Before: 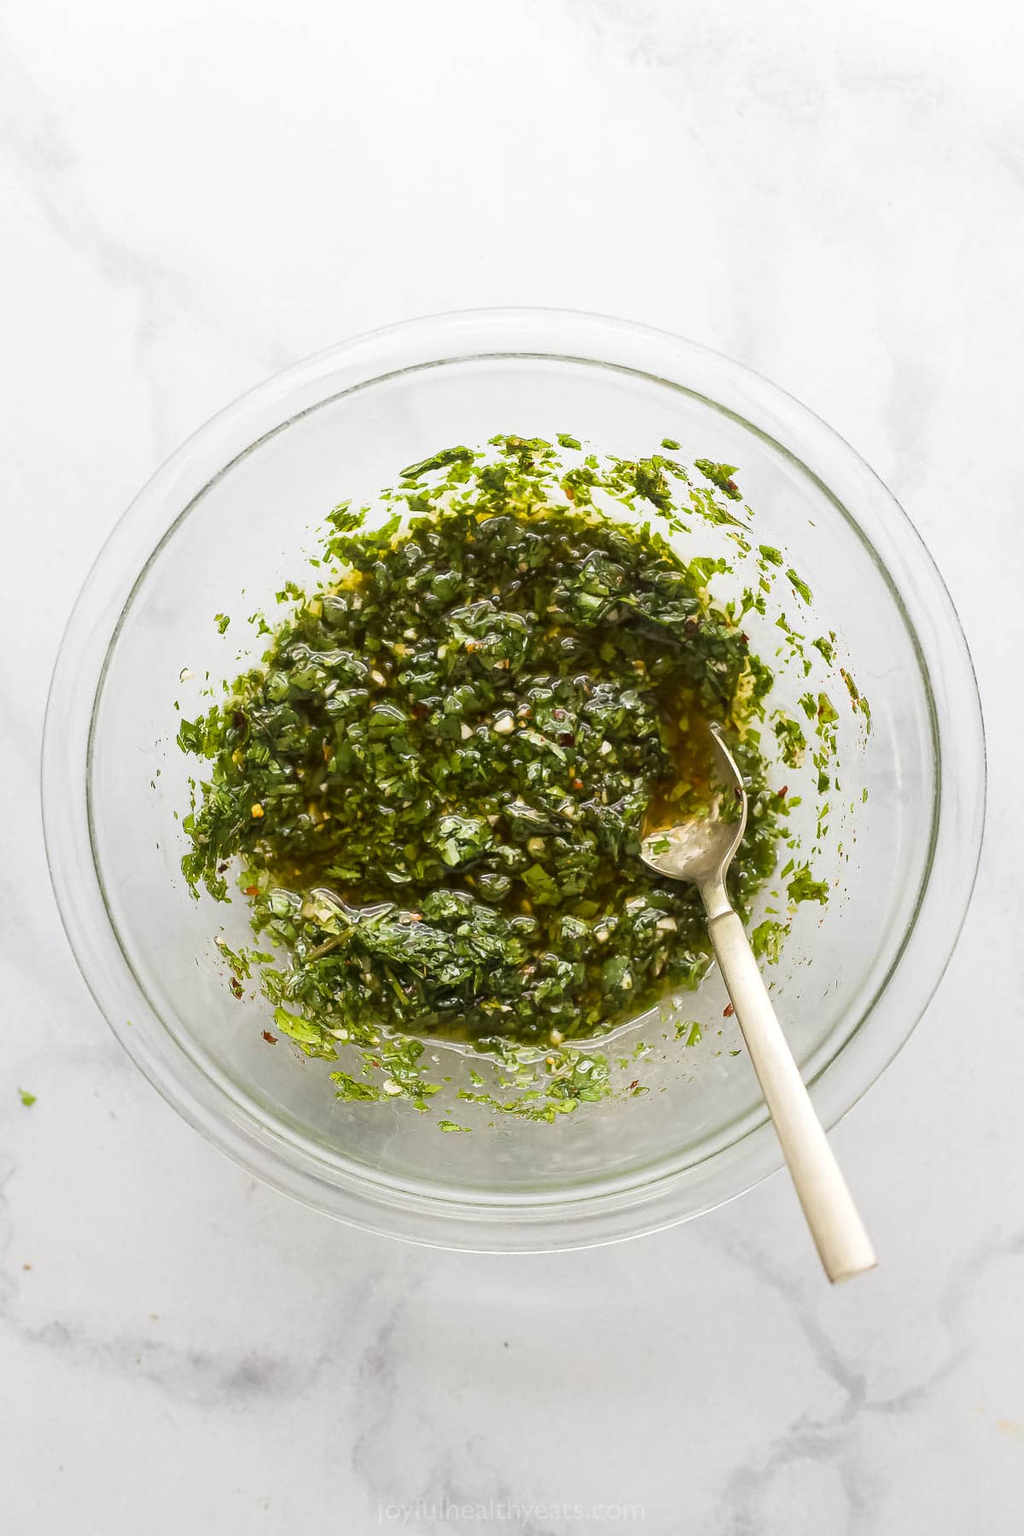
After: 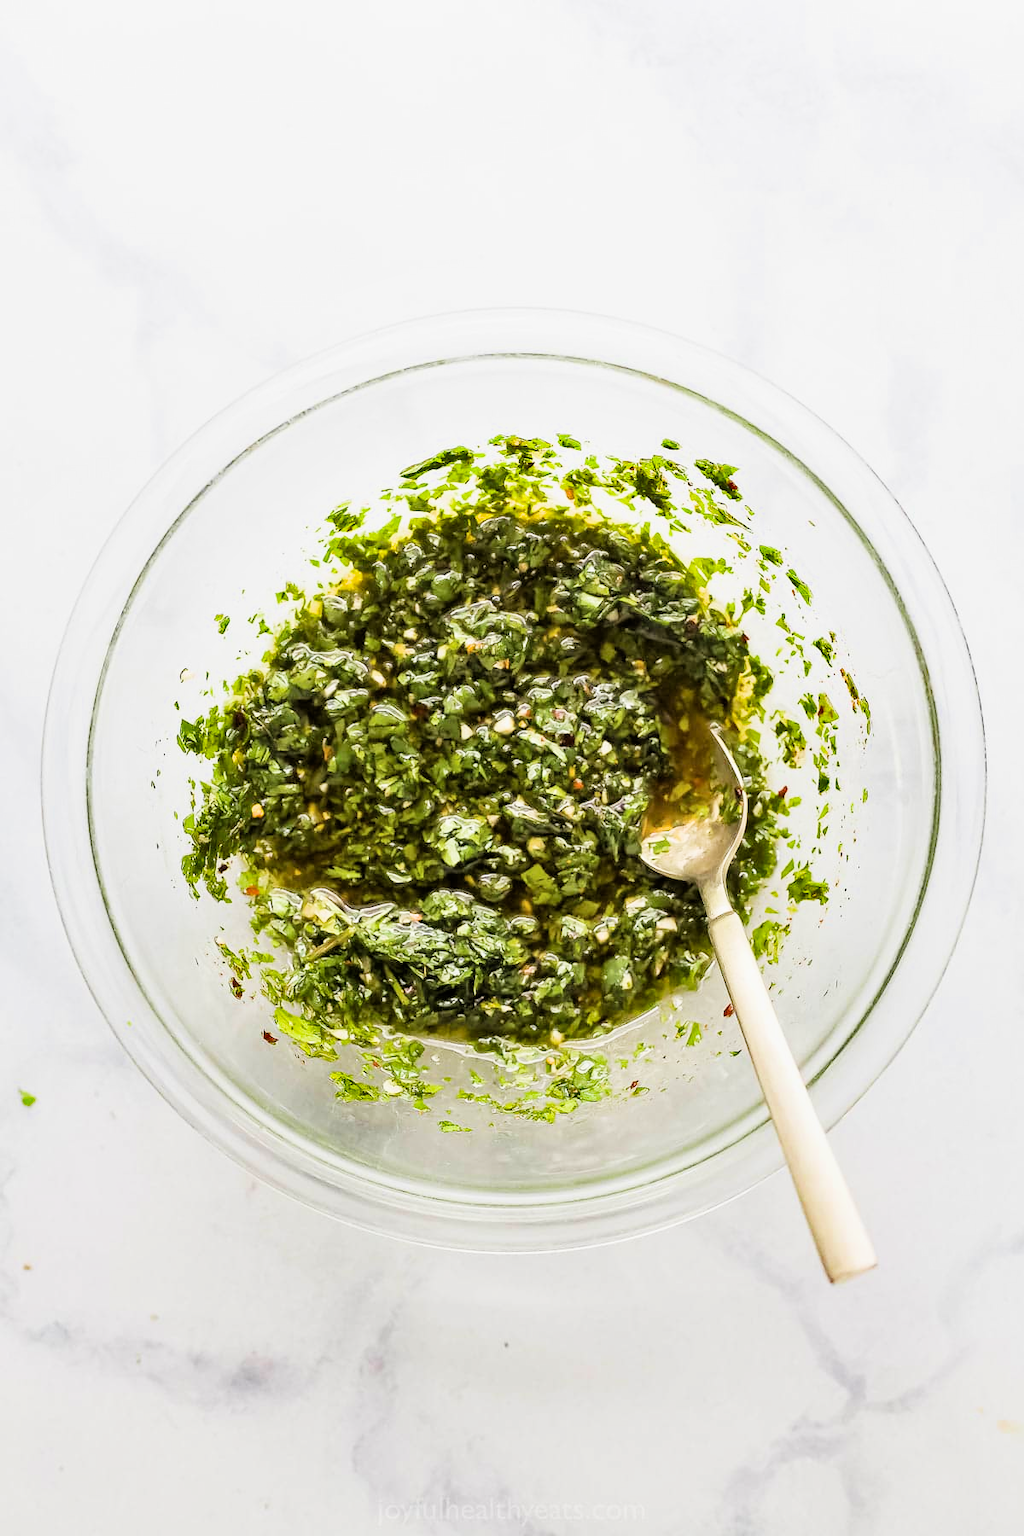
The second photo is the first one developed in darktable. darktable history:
filmic rgb: black relative exposure -5.02 EV, white relative exposure 4 EV, threshold 5.96 EV, hardness 2.88, contrast 1.298, enable highlight reconstruction true
exposure: black level correction 0, exposure 1 EV, compensate highlight preservation false
shadows and highlights: highlights color adjustment 89.34%, soften with gaussian
